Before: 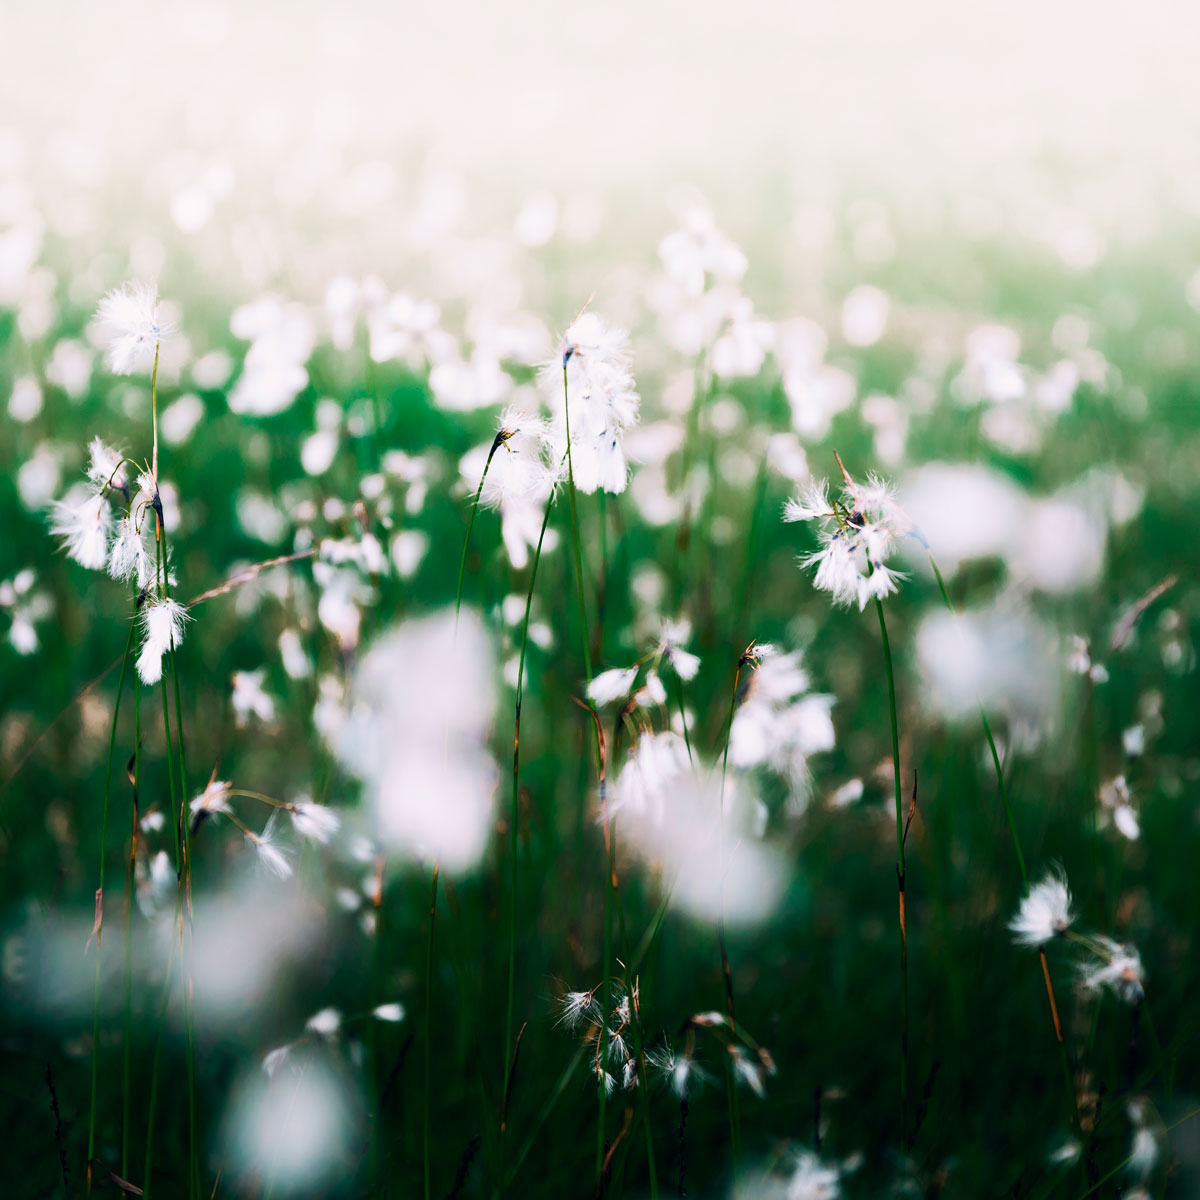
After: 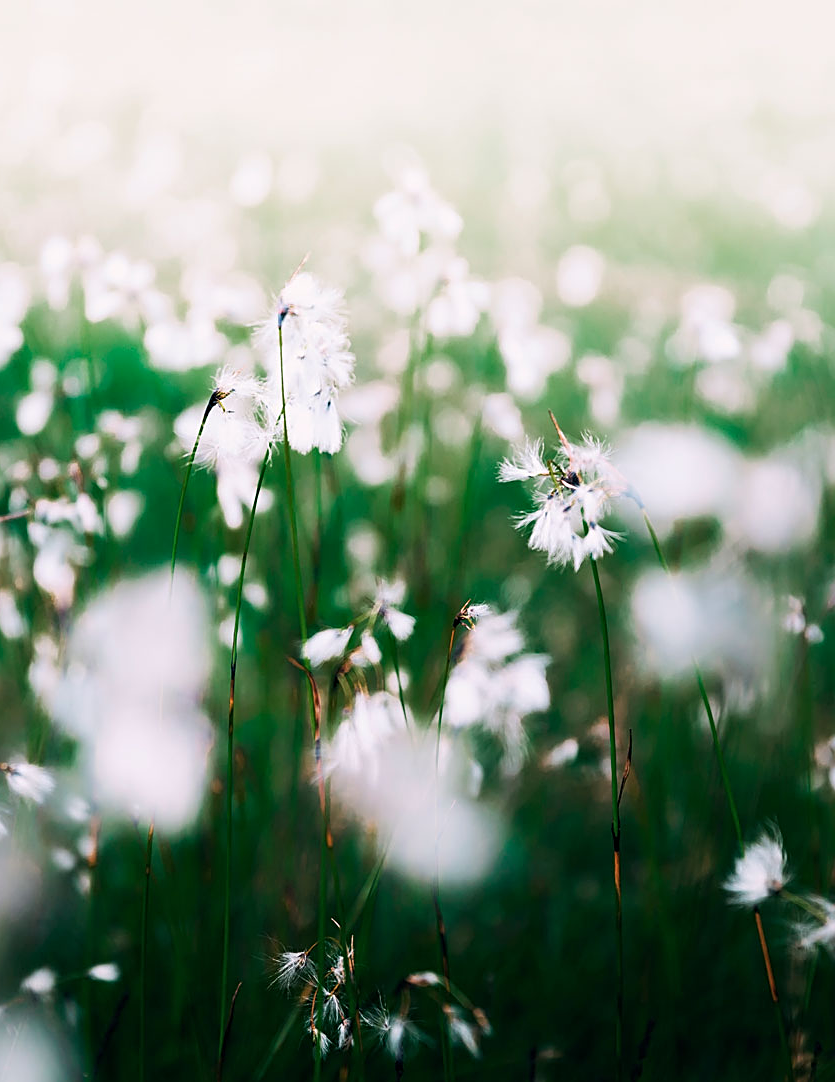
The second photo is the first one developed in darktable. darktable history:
crop and rotate: left 23.812%, top 3.412%, right 6.553%, bottom 6.408%
sharpen: on, module defaults
color balance rgb: power › hue 211.25°, perceptual saturation grading › global saturation 0.614%
